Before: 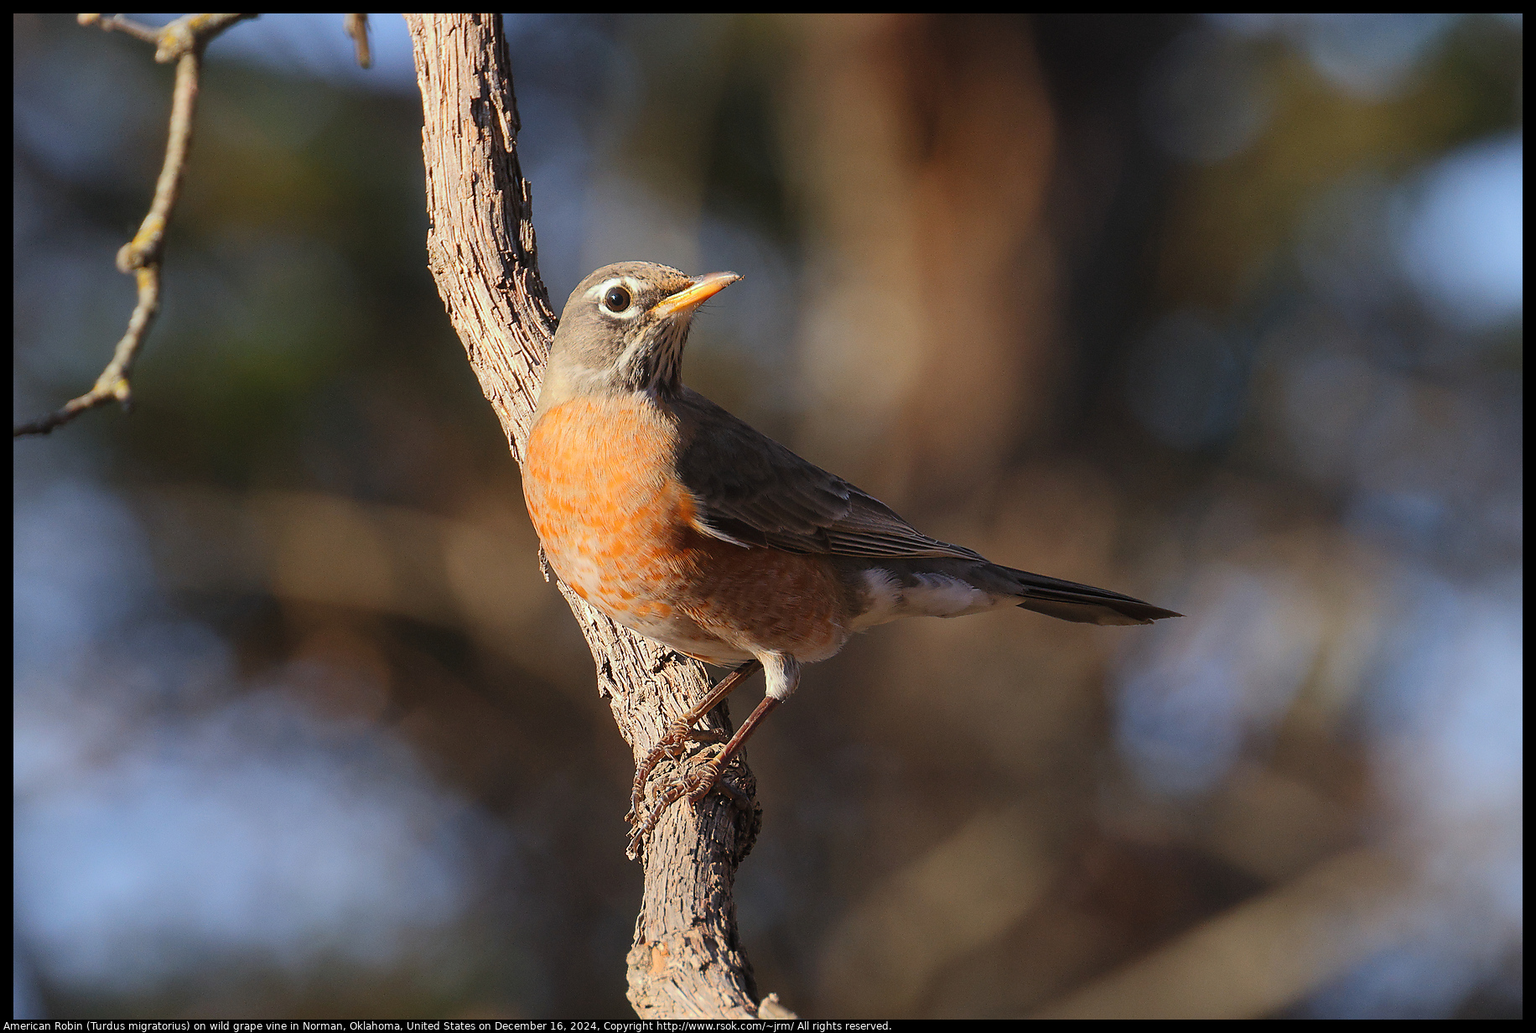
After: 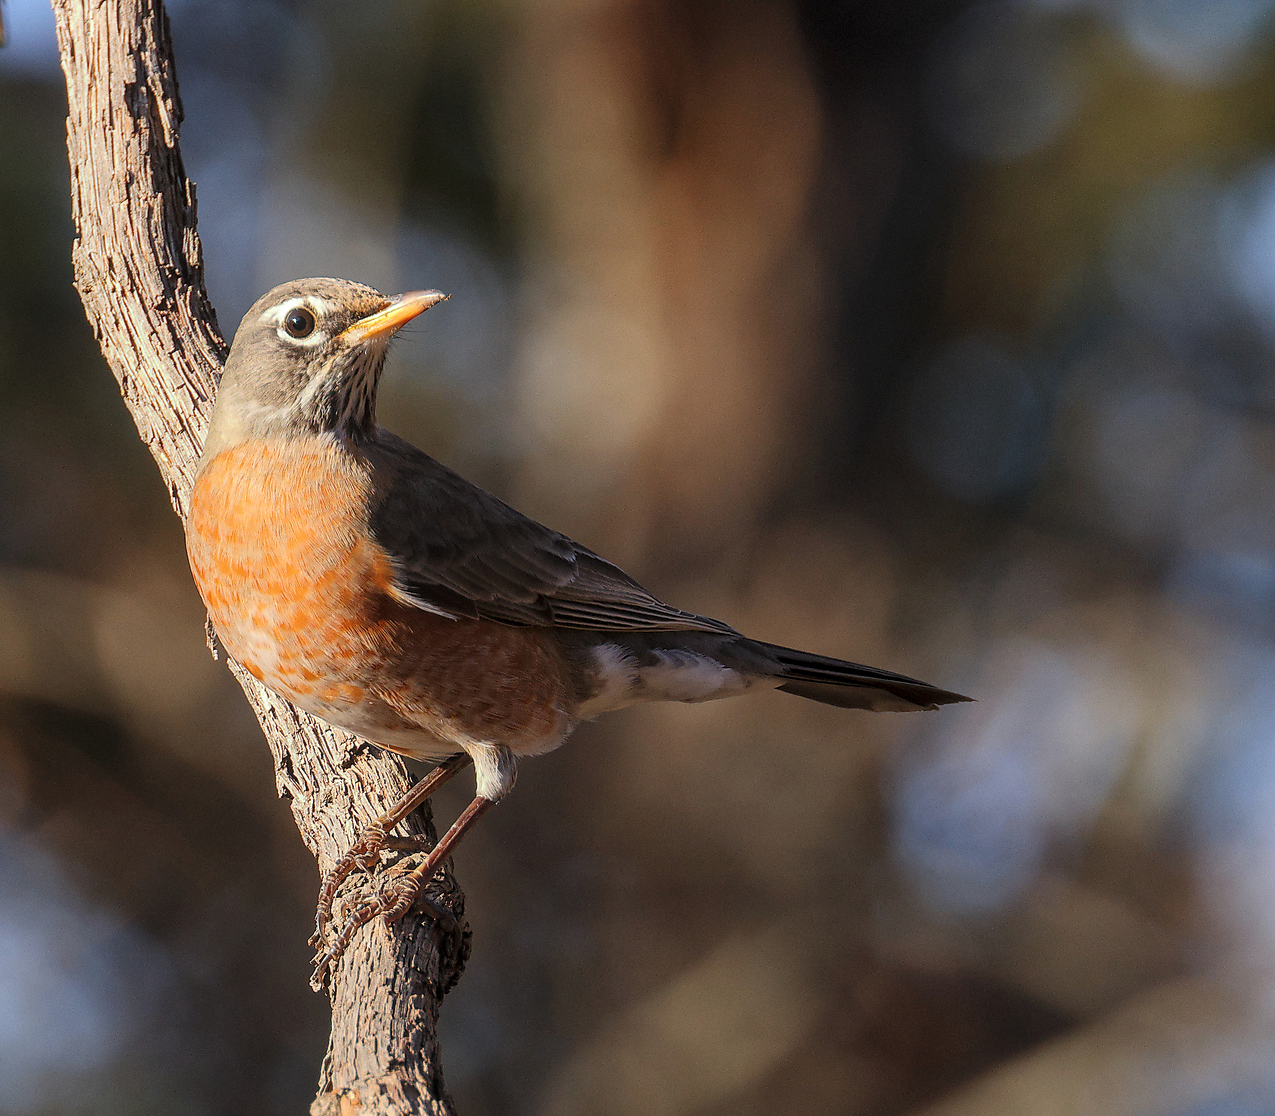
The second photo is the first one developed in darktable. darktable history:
contrast brightness saturation: saturation -0.049
local contrast: on, module defaults
crop and rotate: left 23.86%, top 2.795%, right 6.504%, bottom 6.553%
